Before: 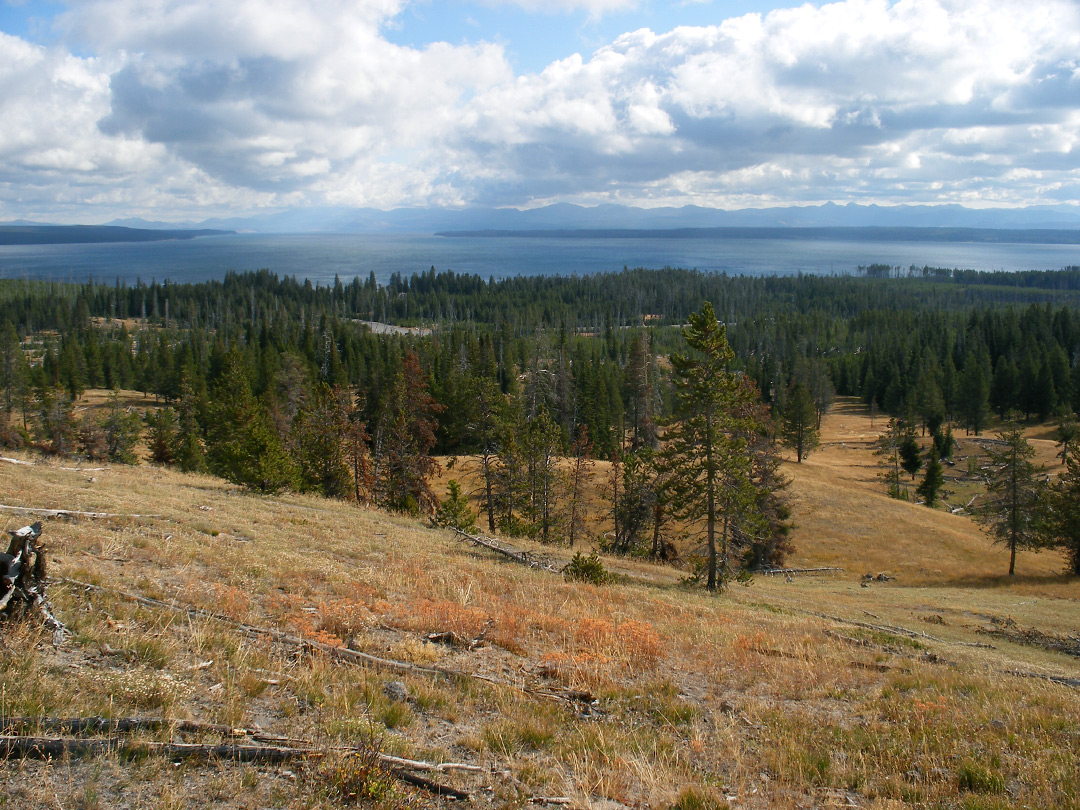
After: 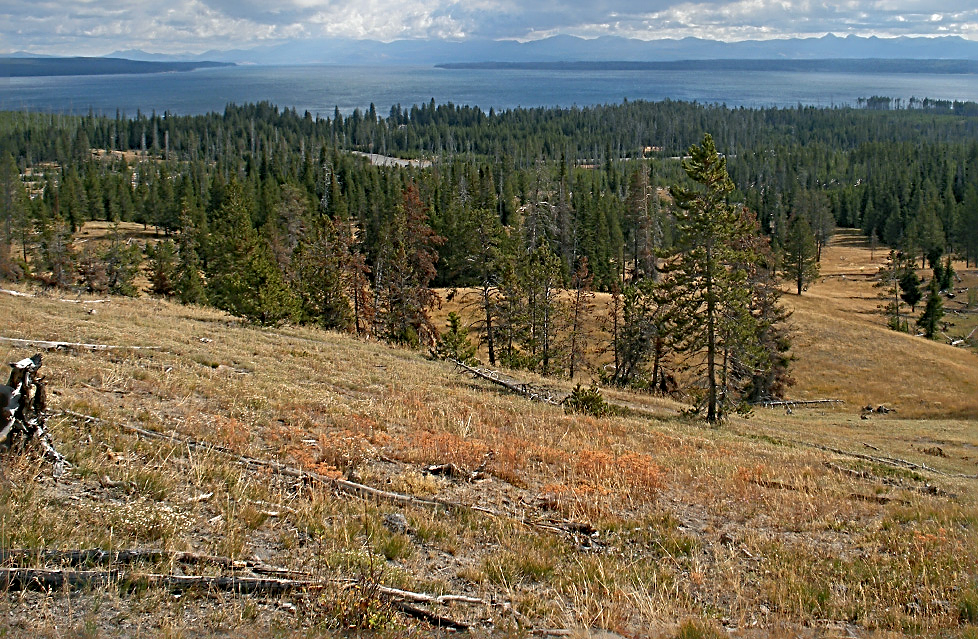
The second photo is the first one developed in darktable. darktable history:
crop: top 20.751%, right 9.425%, bottom 0.298%
sharpen: radius 3.655, amount 0.944
shadows and highlights: on, module defaults
